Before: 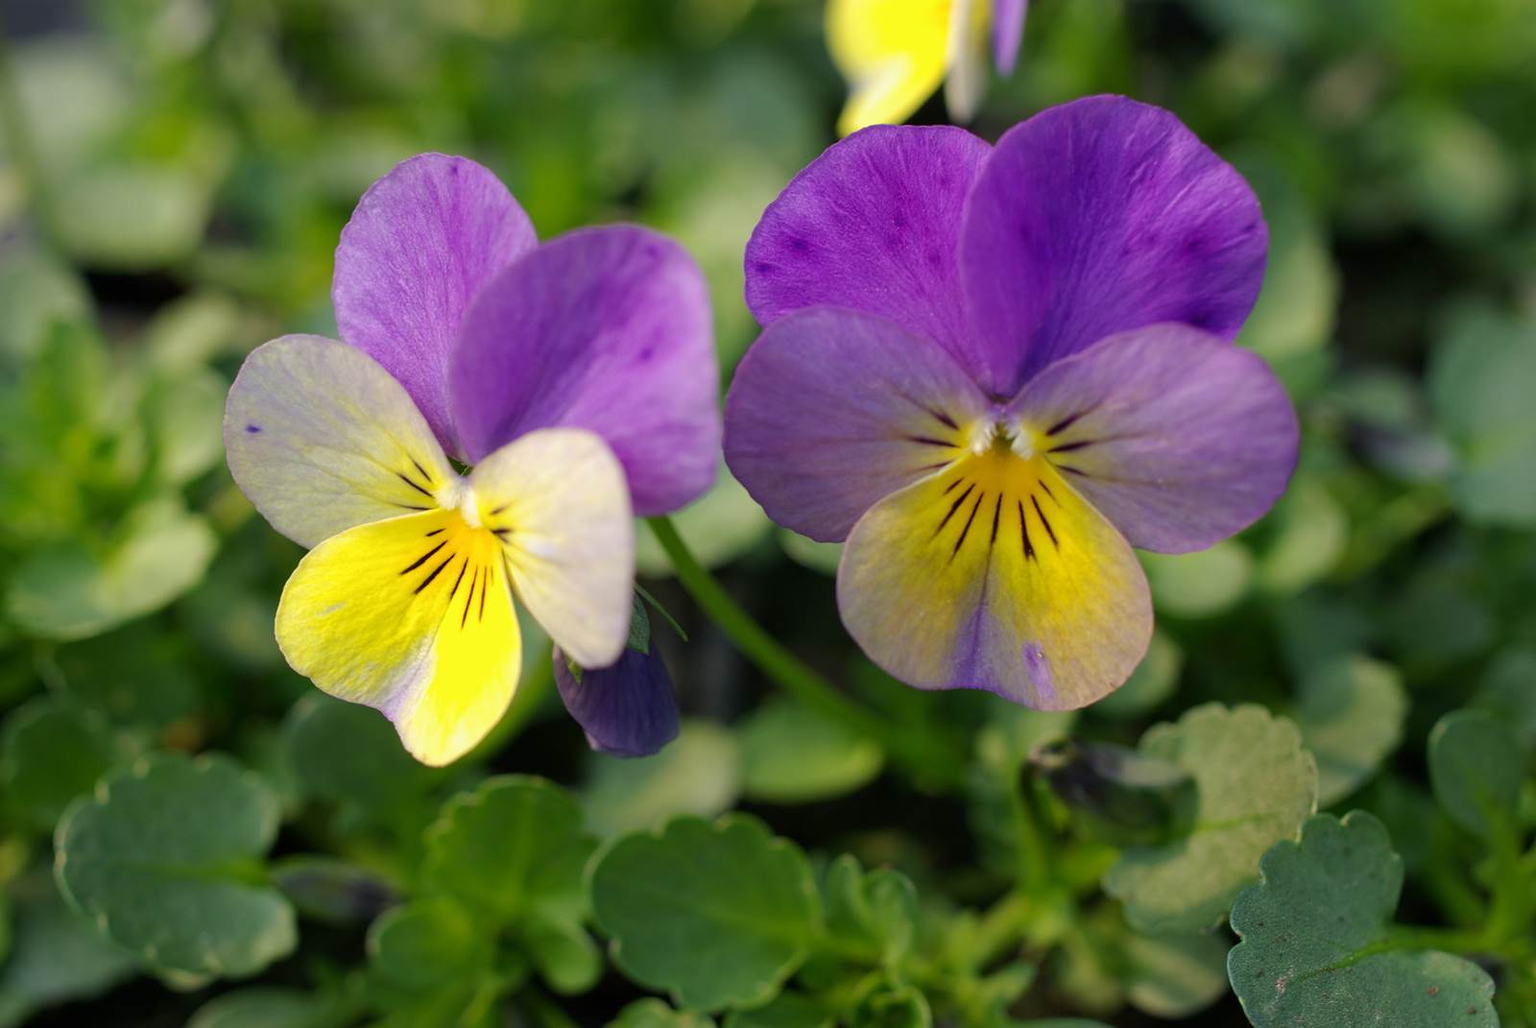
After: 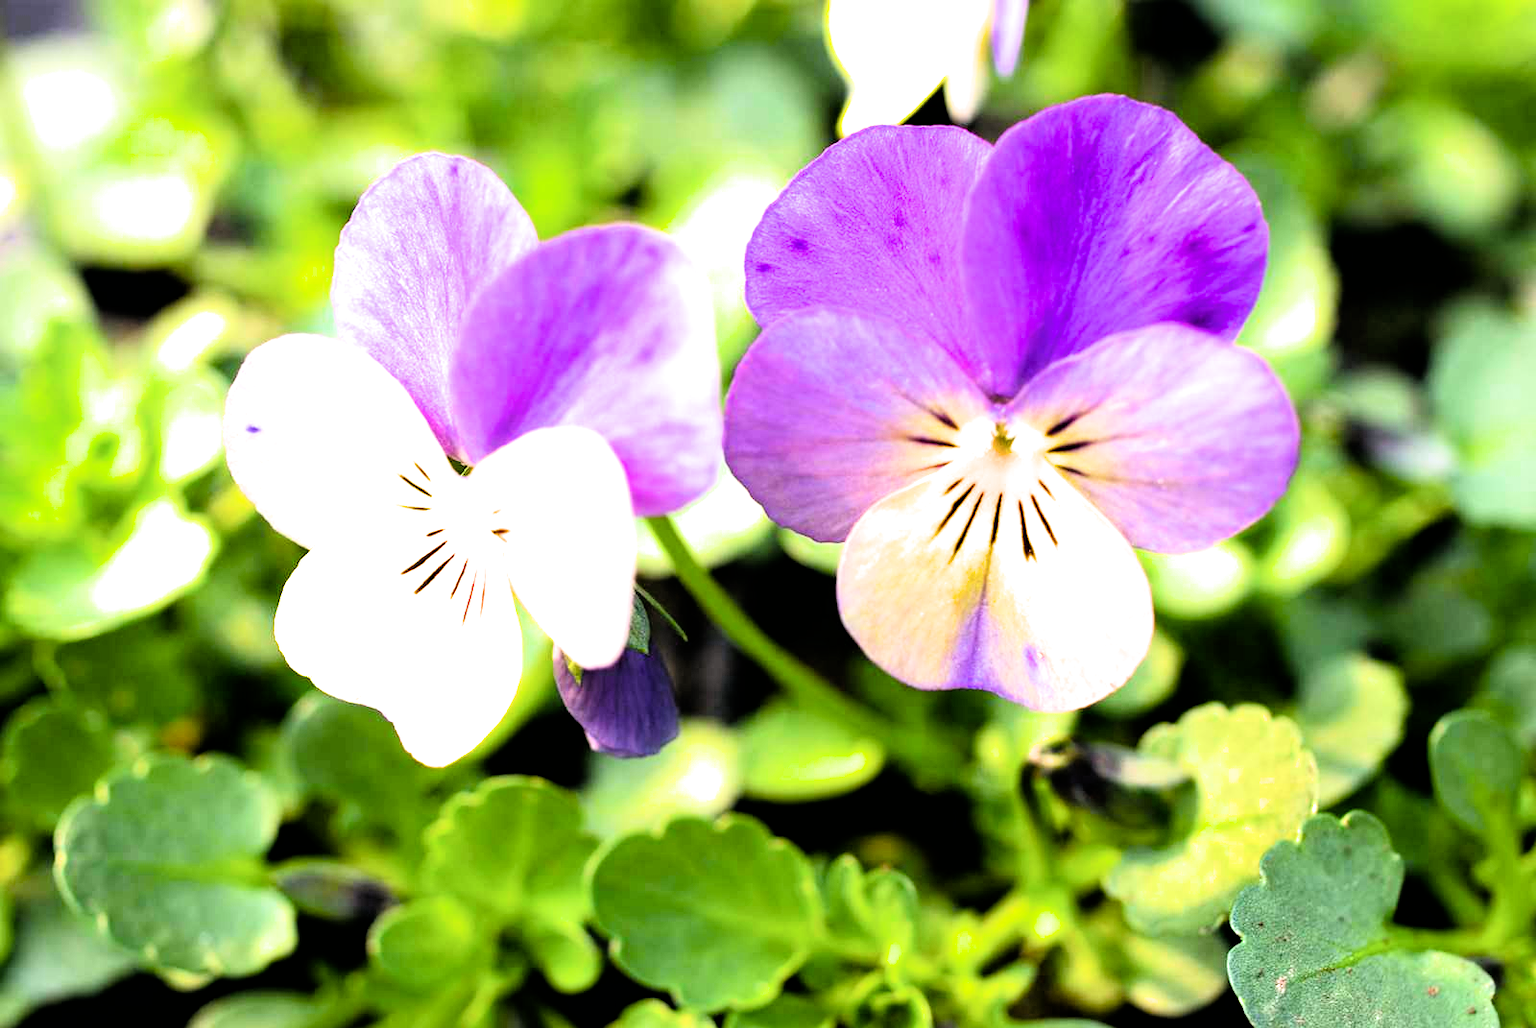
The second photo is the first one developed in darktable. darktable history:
exposure: black level correction 0, exposure 1.741 EV, compensate exposure bias true, compensate highlight preservation false
color balance: lift [0.998, 0.998, 1.001, 1.002], gamma [0.995, 1.025, 0.992, 0.975], gain [0.995, 1.02, 0.997, 0.98]
filmic rgb: black relative exposure -3.75 EV, white relative exposure 2.4 EV, dynamic range scaling -50%, hardness 3.42, latitude 30%, contrast 1.8
white balance: red 1.009, blue 1.027
color balance rgb: perceptual saturation grading › global saturation 30%, global vibrance 20%
